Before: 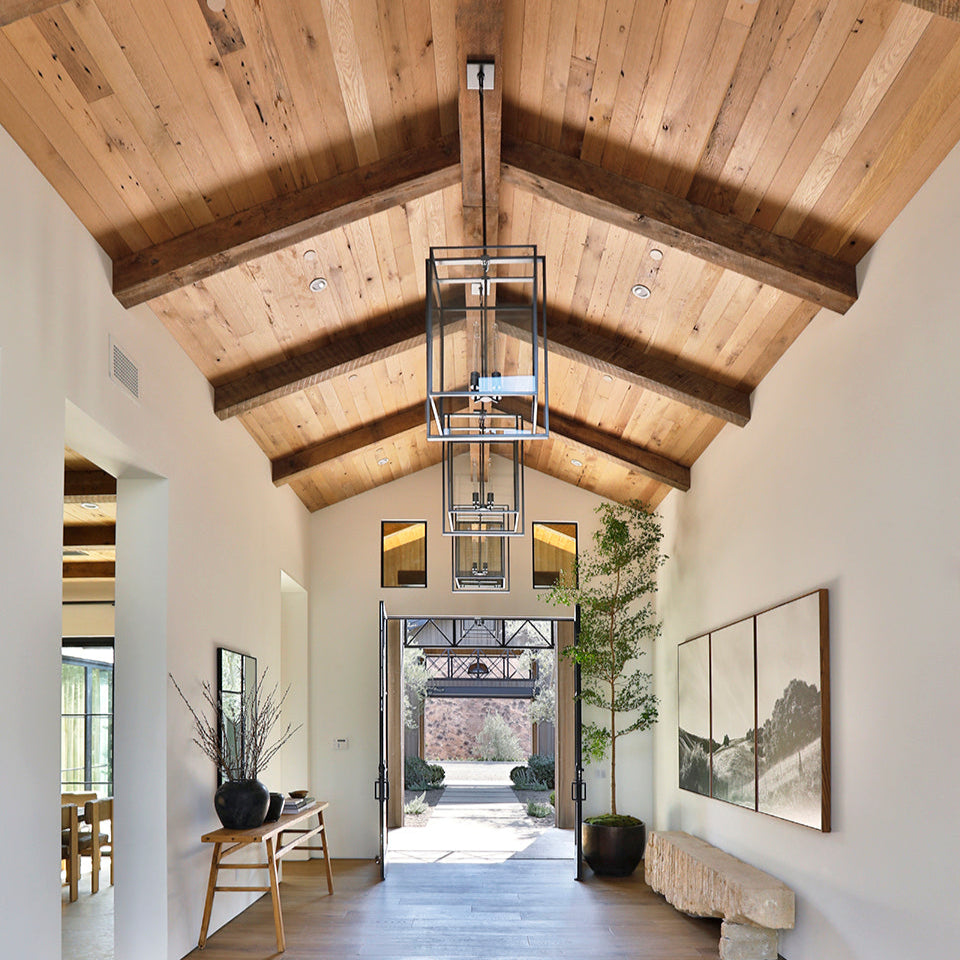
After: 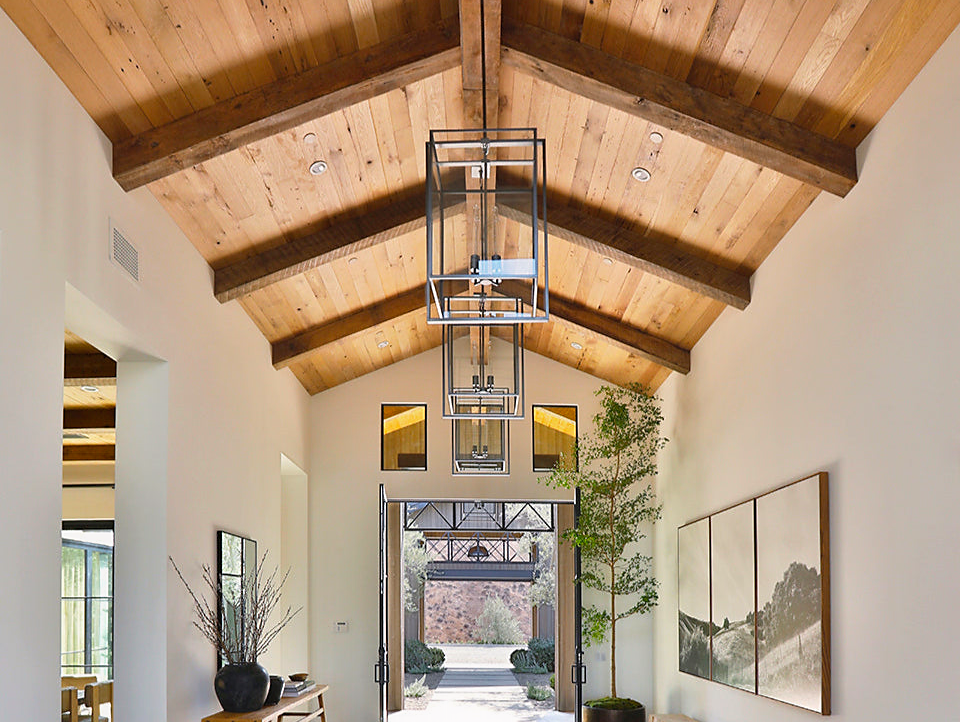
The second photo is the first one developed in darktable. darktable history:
contrast equalizer: octaves 7, y [[0.6 ×6], [0.55 ×6], [0 ×6], [0 ×6], [0 ×6]], mix -0.313
crop and rotate: top 12.212%, bottom 12.48%
sharpen: radius 1.543, amount 0.372, threshold 1.608
color balance rgb: highlights gain › chroma 0.129%, highlights gain › hue 331.42°, linear chroma grading › shadows -2.821%, linear chroma grading › highlights -5.148%, perceptual saturation grading › global saturation 29.414%
